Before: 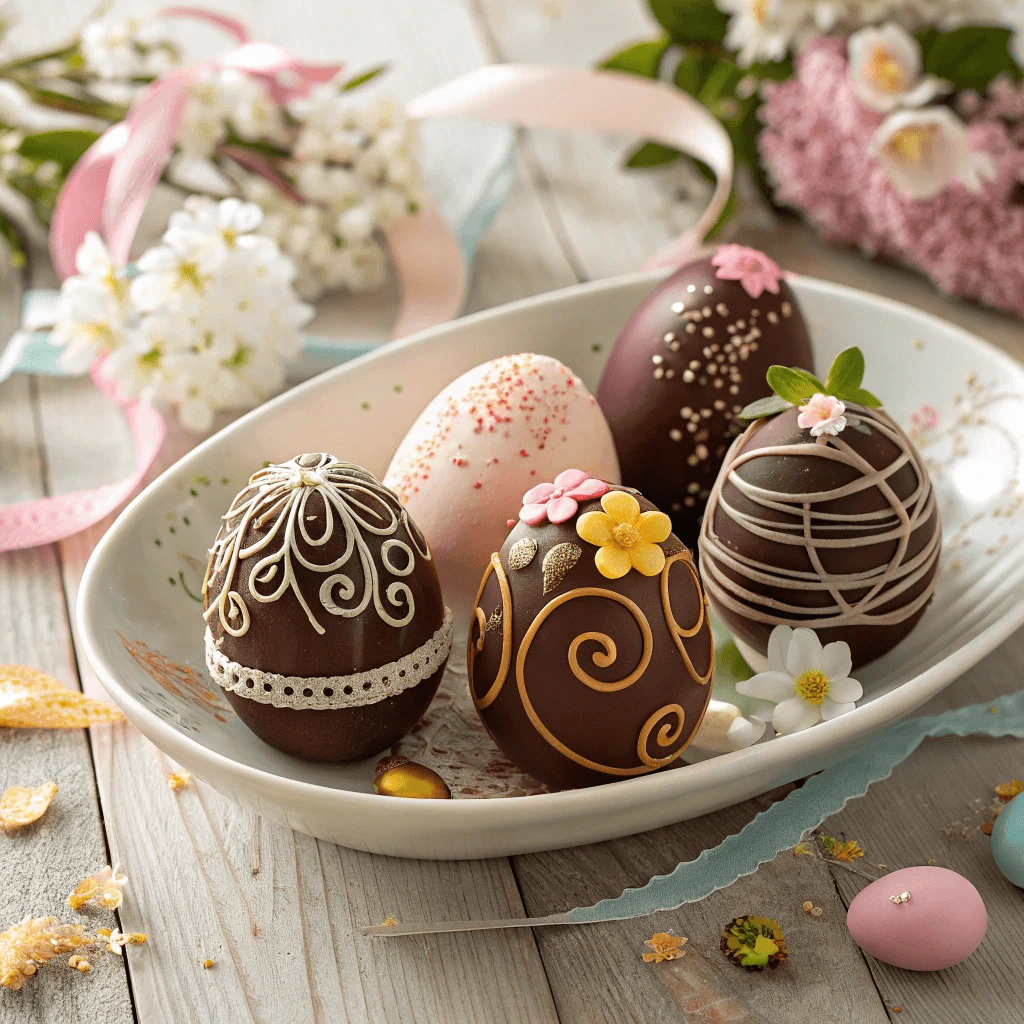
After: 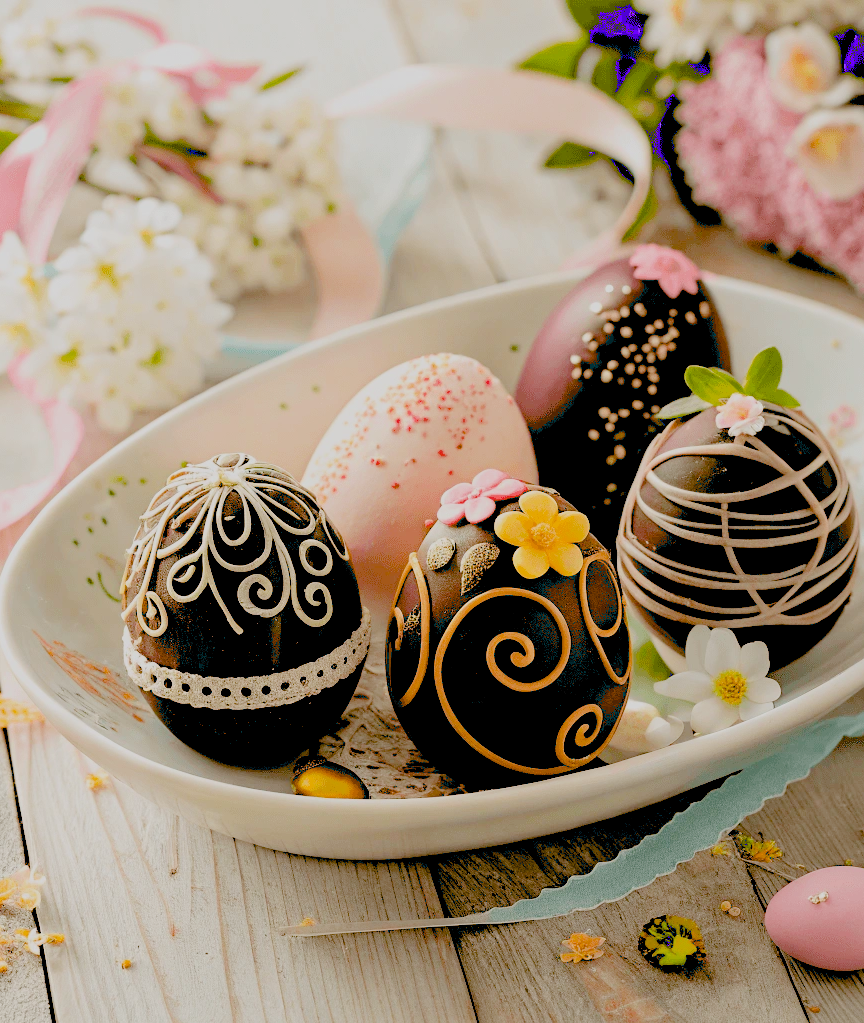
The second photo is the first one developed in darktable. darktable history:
exposure: black level correction 0.036, exposure 0.905 EV, compensate highlight preservation false
crop: left 8.076%, right 7.522%
contrast brightness saturation: contrast 0.028, brightness 0.055, saturation 0.126
filmic rgb: middle gray luminance 2.54%, black relative exposure -10.05 EV, white relative exposure 6.98 EV, threshold 5.95 EV, dynamic range scaling 9.81%, target black luminance 0%, hardness 3.19, latitude 43.73%, contrast 0.678, highlights saturation mix 5.47%, shadows ↔ highlights balance 13.79%, iterations of high-quality reconstruction 0, enable highlight reconstruction true
